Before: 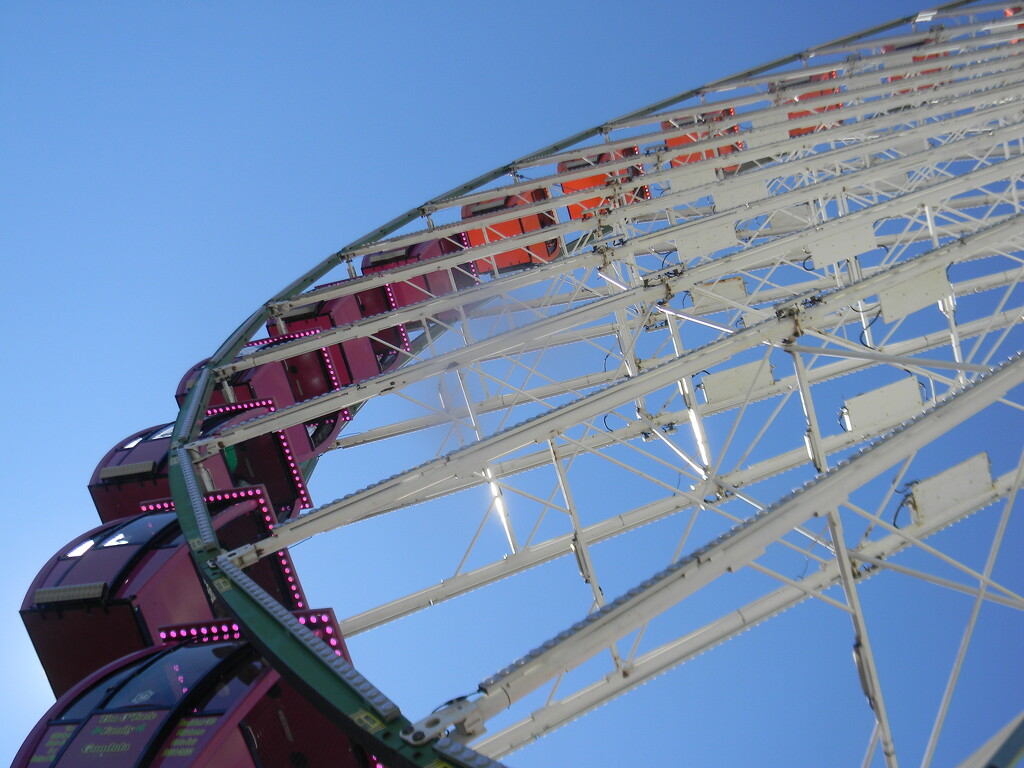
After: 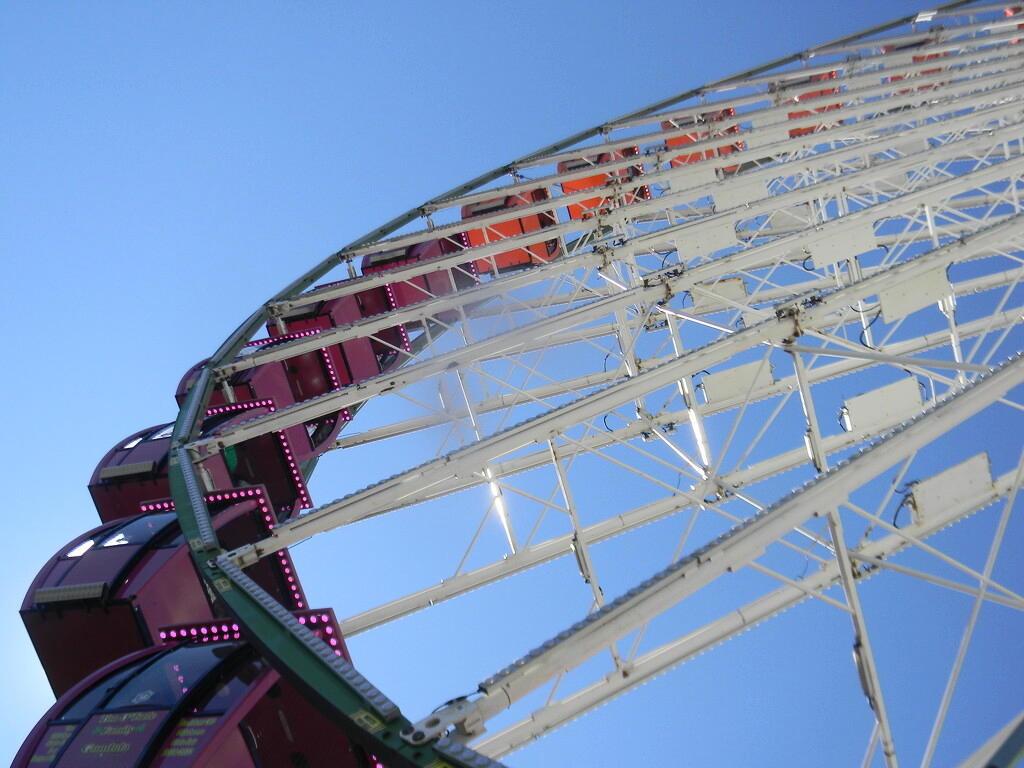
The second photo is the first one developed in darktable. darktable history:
contrast brightness saturation: contrast 0.147, brightness 0.051
